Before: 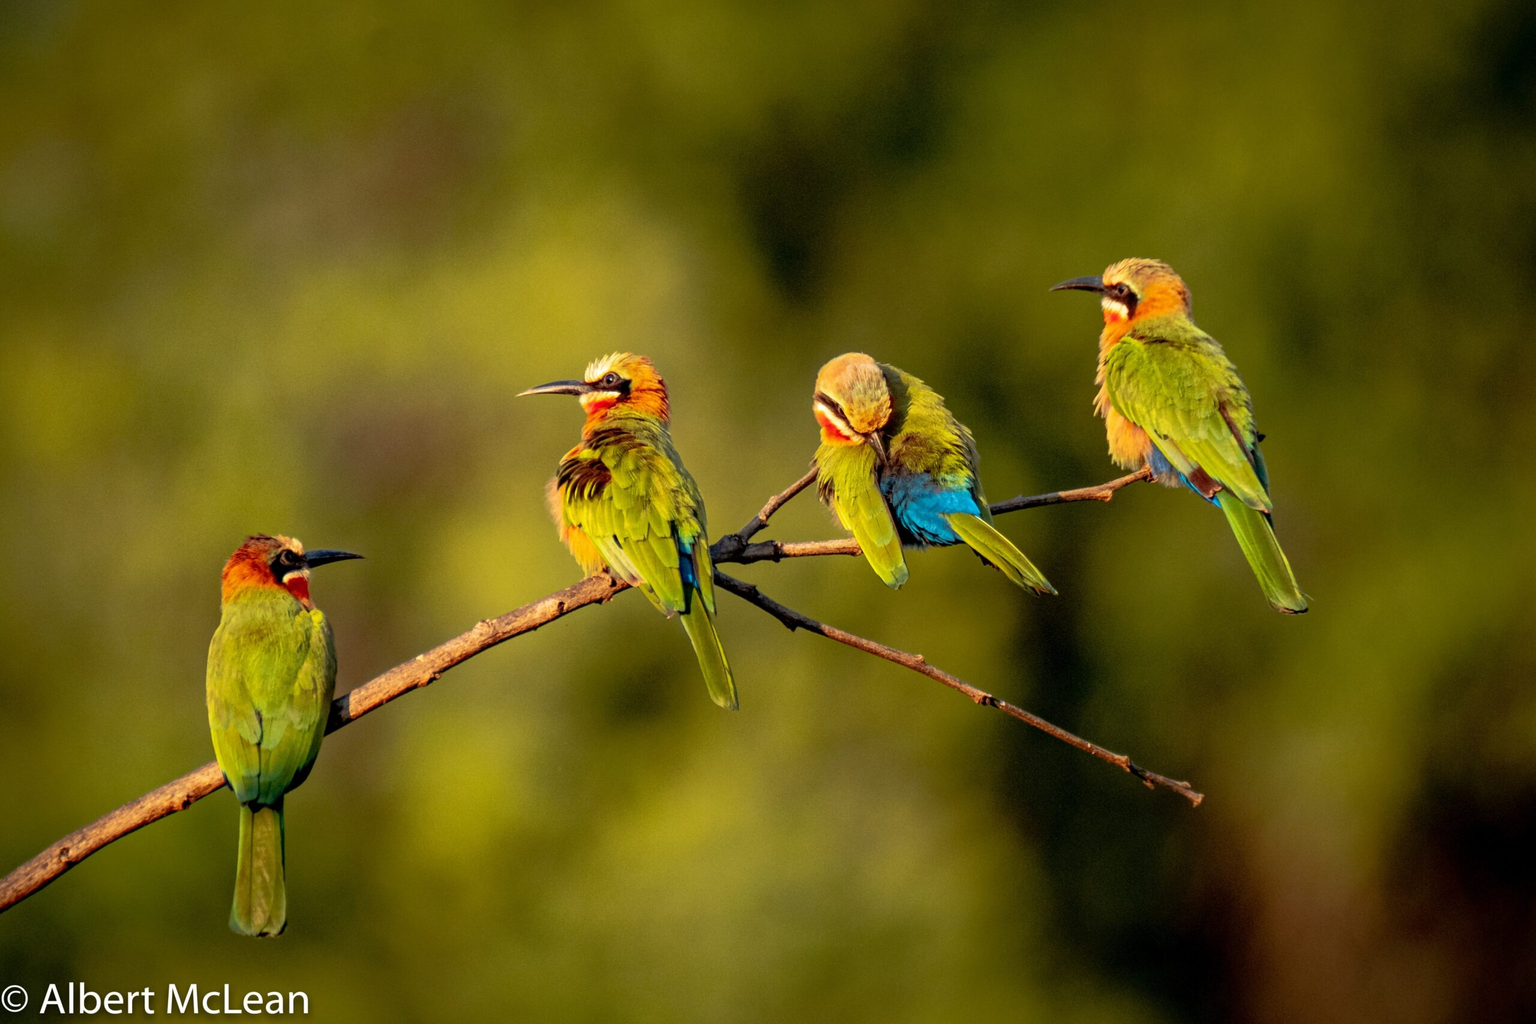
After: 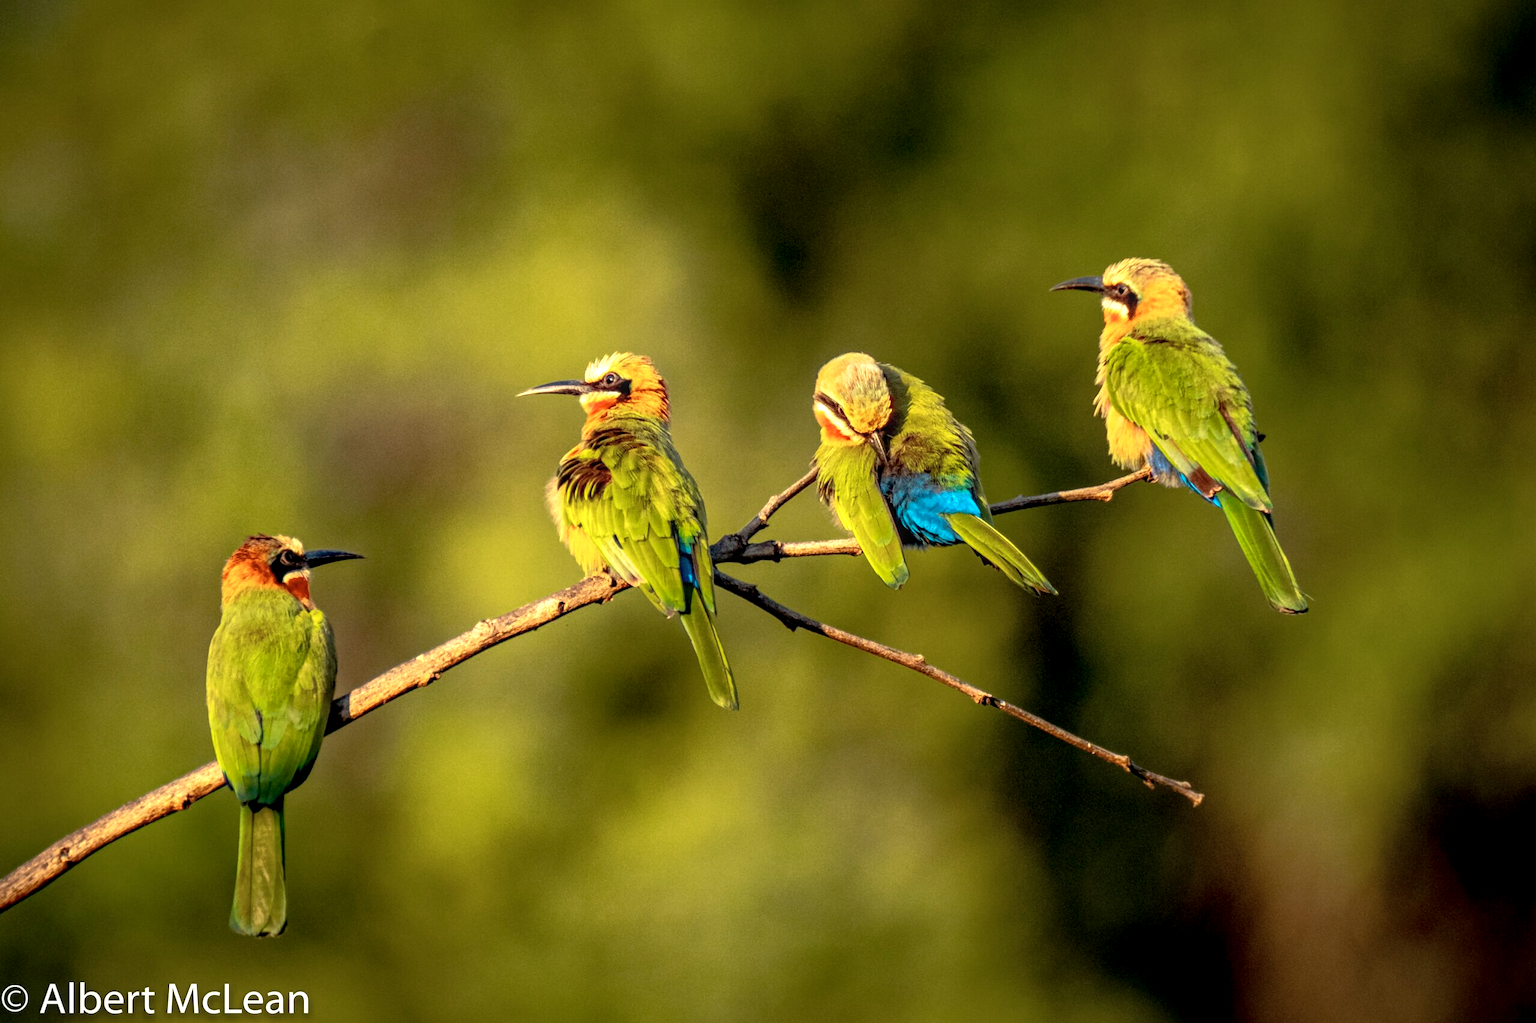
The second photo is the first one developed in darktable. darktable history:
local contrast: on, module defaults
color zones: curves: ch0 [(0, 0.558) (0.143, 0.548) (0.286, 0.447) (0.429, 0.259) (0.571, 0.5) (0.714, 0.5) (0.857, 0.593) (1, 0.558)]; ch1 [(0, 0.543) (0.01, 0.544) (0.12, 0.492) (0.248, 0.458) (0.5, 0.534) (0.748, 0.5) (0.99, 0.469) (1, 0.543)]; ch2 [(0, 0.507) (0.143, 0.522) (0.286, 0.505) (0.429, 0.5) (0.571, 0.5) (0.714, 0.5) (0.857, 0.5) (1, 0.507)]
color balance rgb: highlights gain › luminance 17.528%, perceptual saturation grading › global saturation -3.075%, global vibrance 20%
exposure: exposure 0.264 EV, compensate highlight preservation false
